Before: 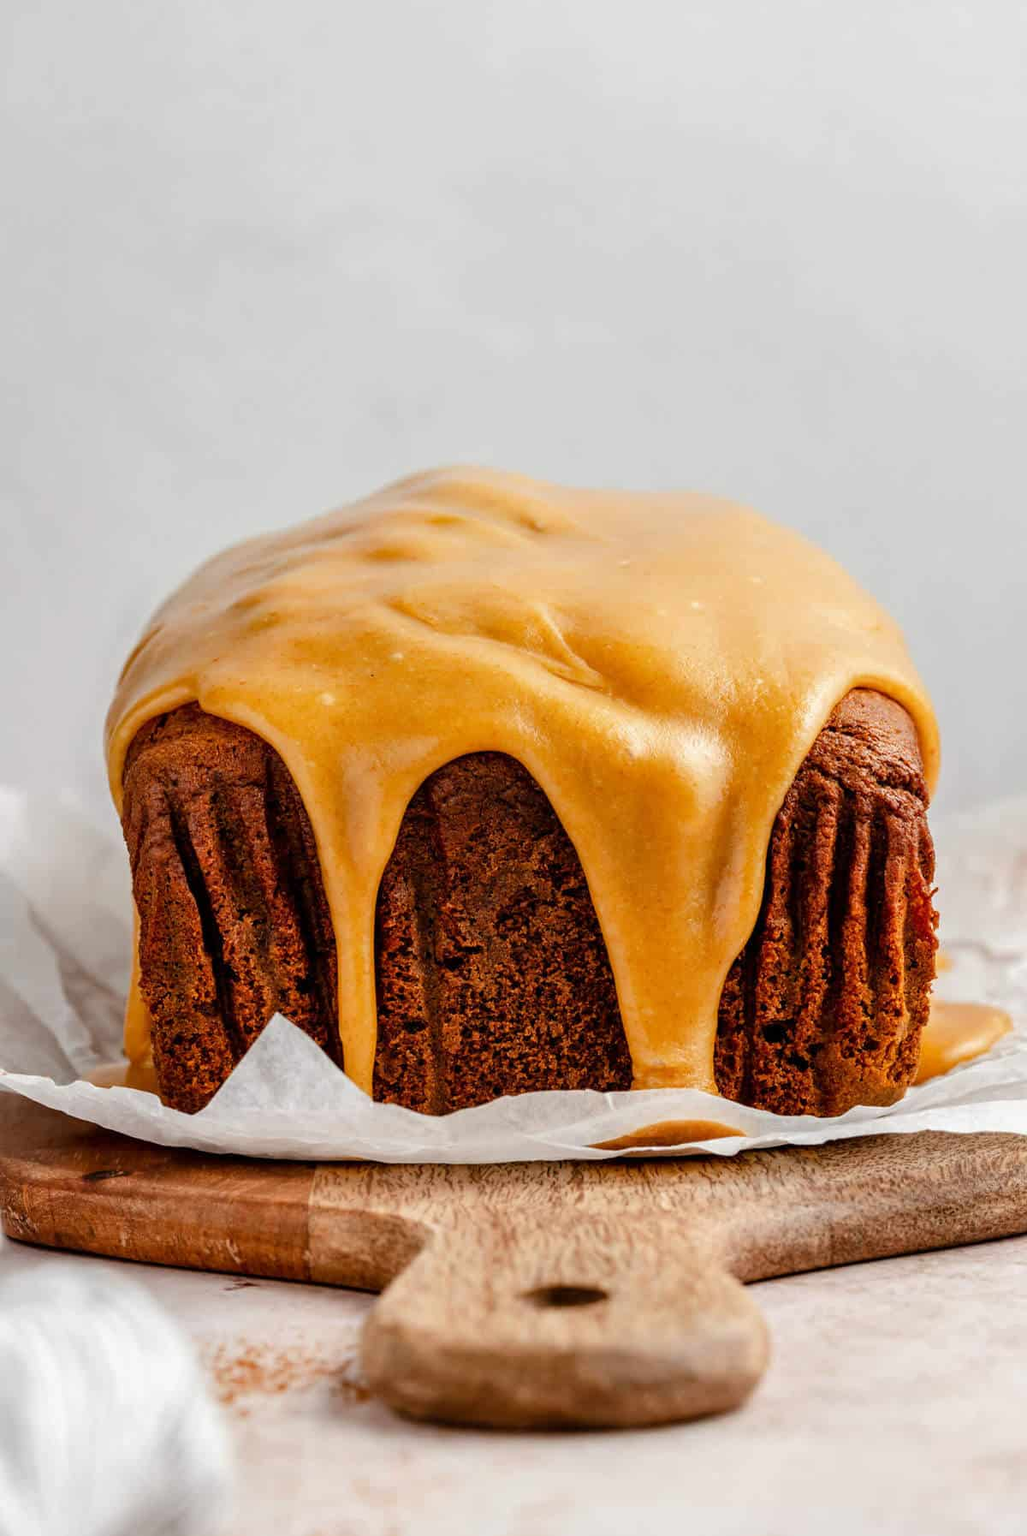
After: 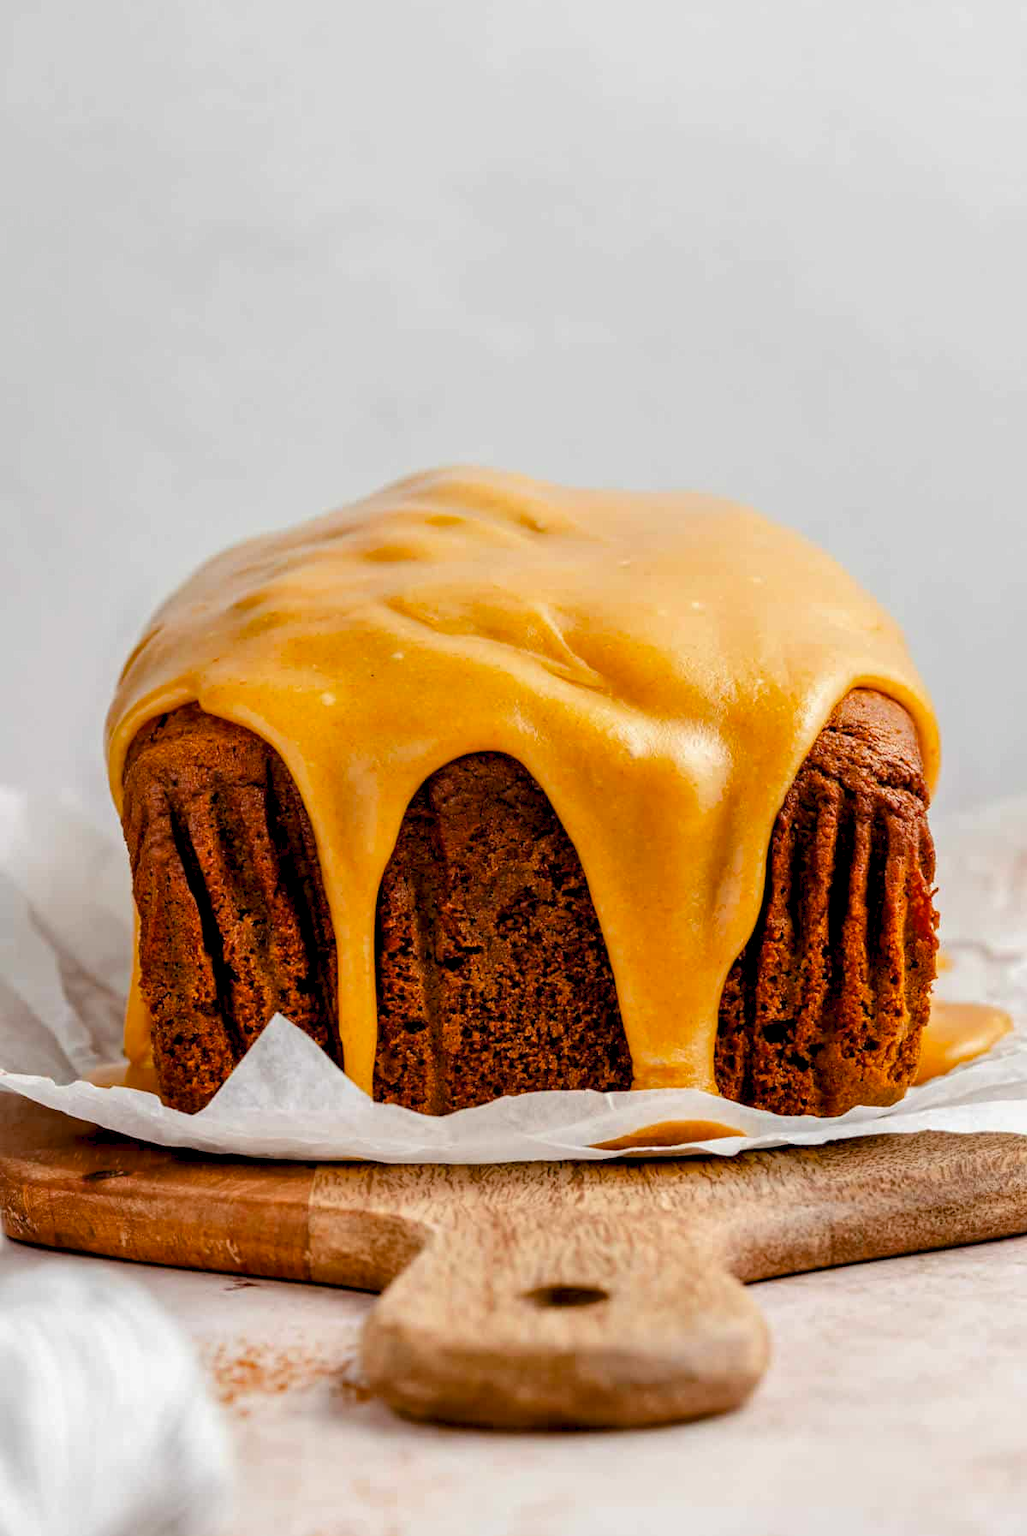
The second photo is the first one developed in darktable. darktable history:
color balance rgb: global offset › luminance -0.495%, linear chroma grading › global chroma 15.089%, perceptual saturation grading › global saturation 0.056%, perceptual brilliance grading › global brilliance 2.509%, perceptual brilliance grading › highlights -2.783%, perceptual brilliance grading › shadows 3.252%, saturation formula JzAzBz (2021)
